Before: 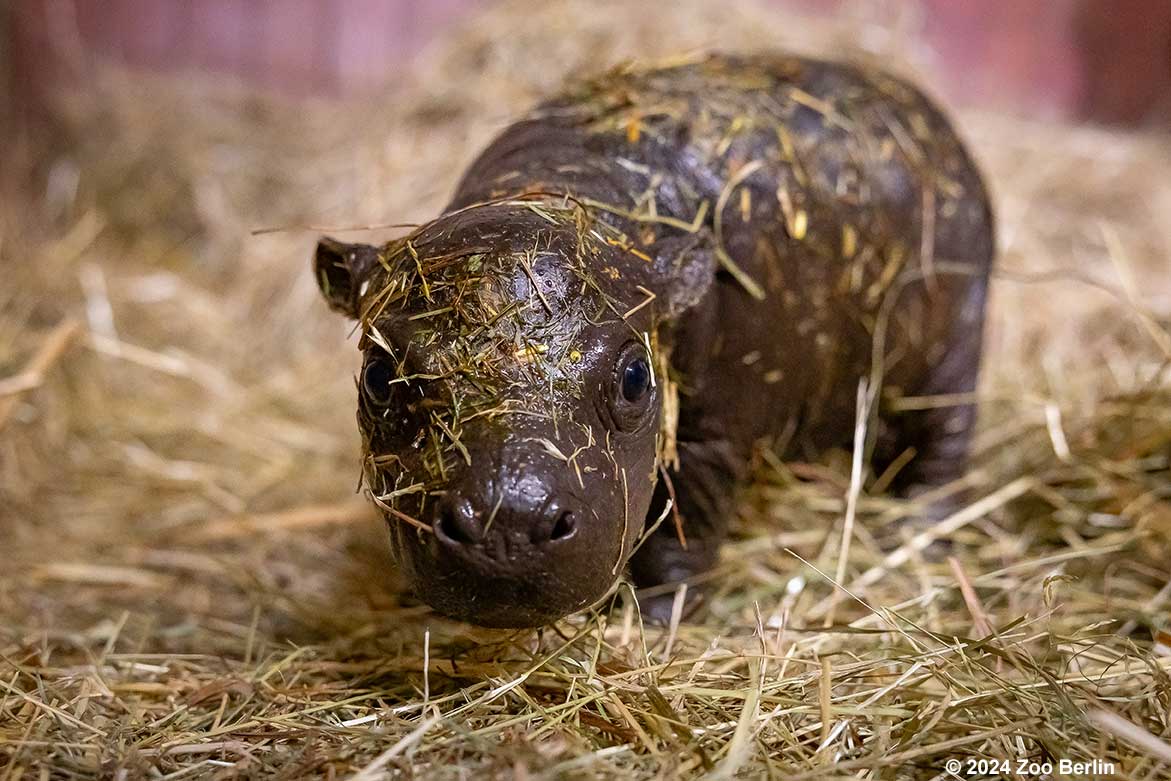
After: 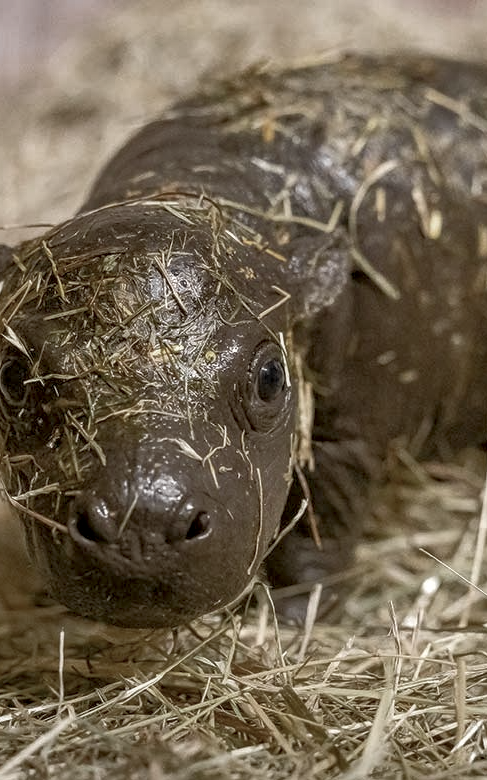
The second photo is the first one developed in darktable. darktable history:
color zones: curves: ch0 [(0, 0.613) (0.01, 0.613) (0.245, 0.448) (0.498, 0.529) (0.642, 0.665) (0.879, 0.777) (0.99, 0.613)]; ch1 [(0, 0.035) (0.121, 0.189) (0.259, 0.197) (0.415, 0.061) (0.589, 0.022) (0.732, 0.022) (0.857, 0.026) (0.991, 0.053)]
rgb curve: curves: ch0 [(0, 0) (0.072, 0.166) (0.217, 0.293) (0.414, 0.42) (1, 1)], compensate middle gray true, preserve colors basic power
crop: left 31.229%, right 27.105%
color correction: highlights a* -1.43, highlights b* 10.12, shadows a* 0.395, shadows b* 19.35
local contrast: on, module defaults
